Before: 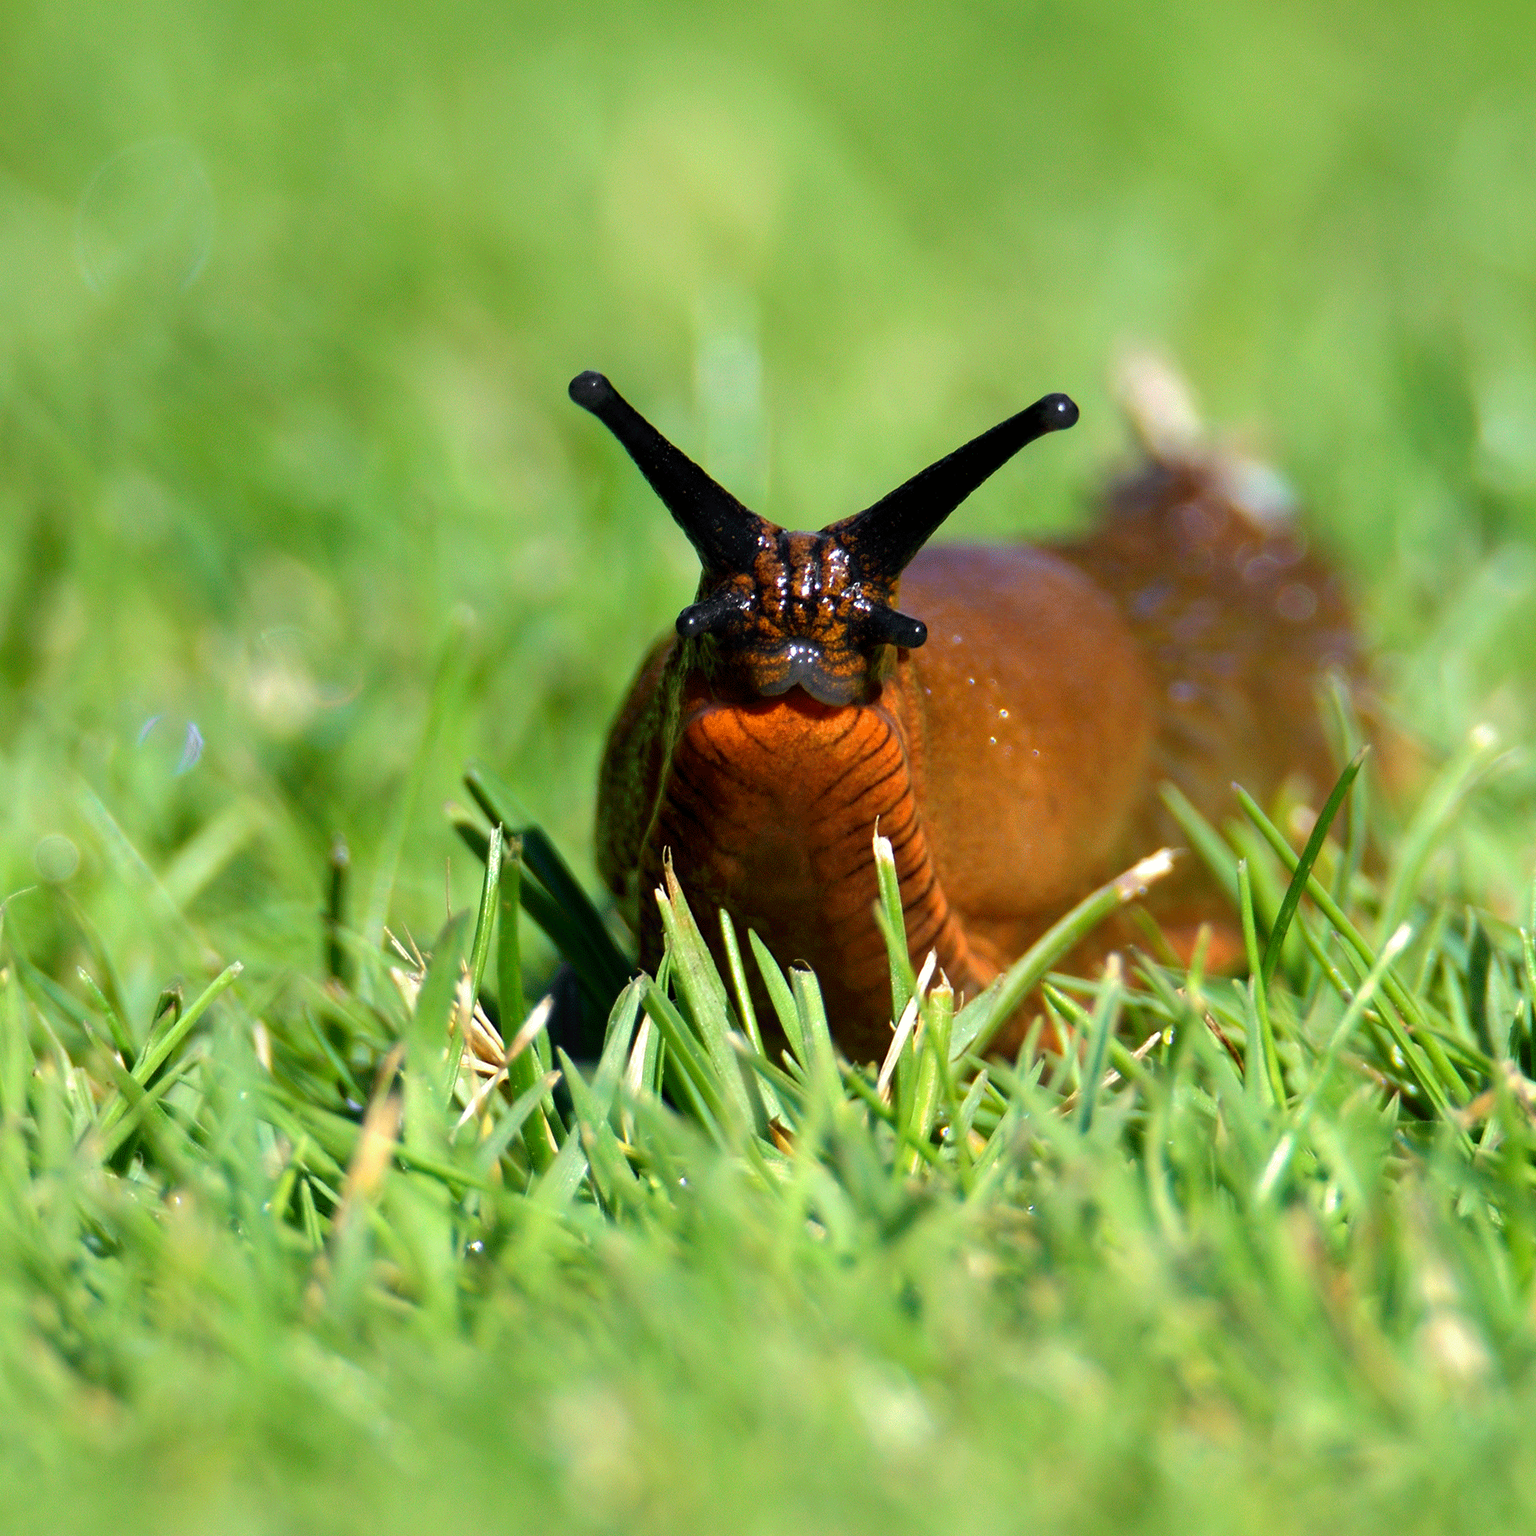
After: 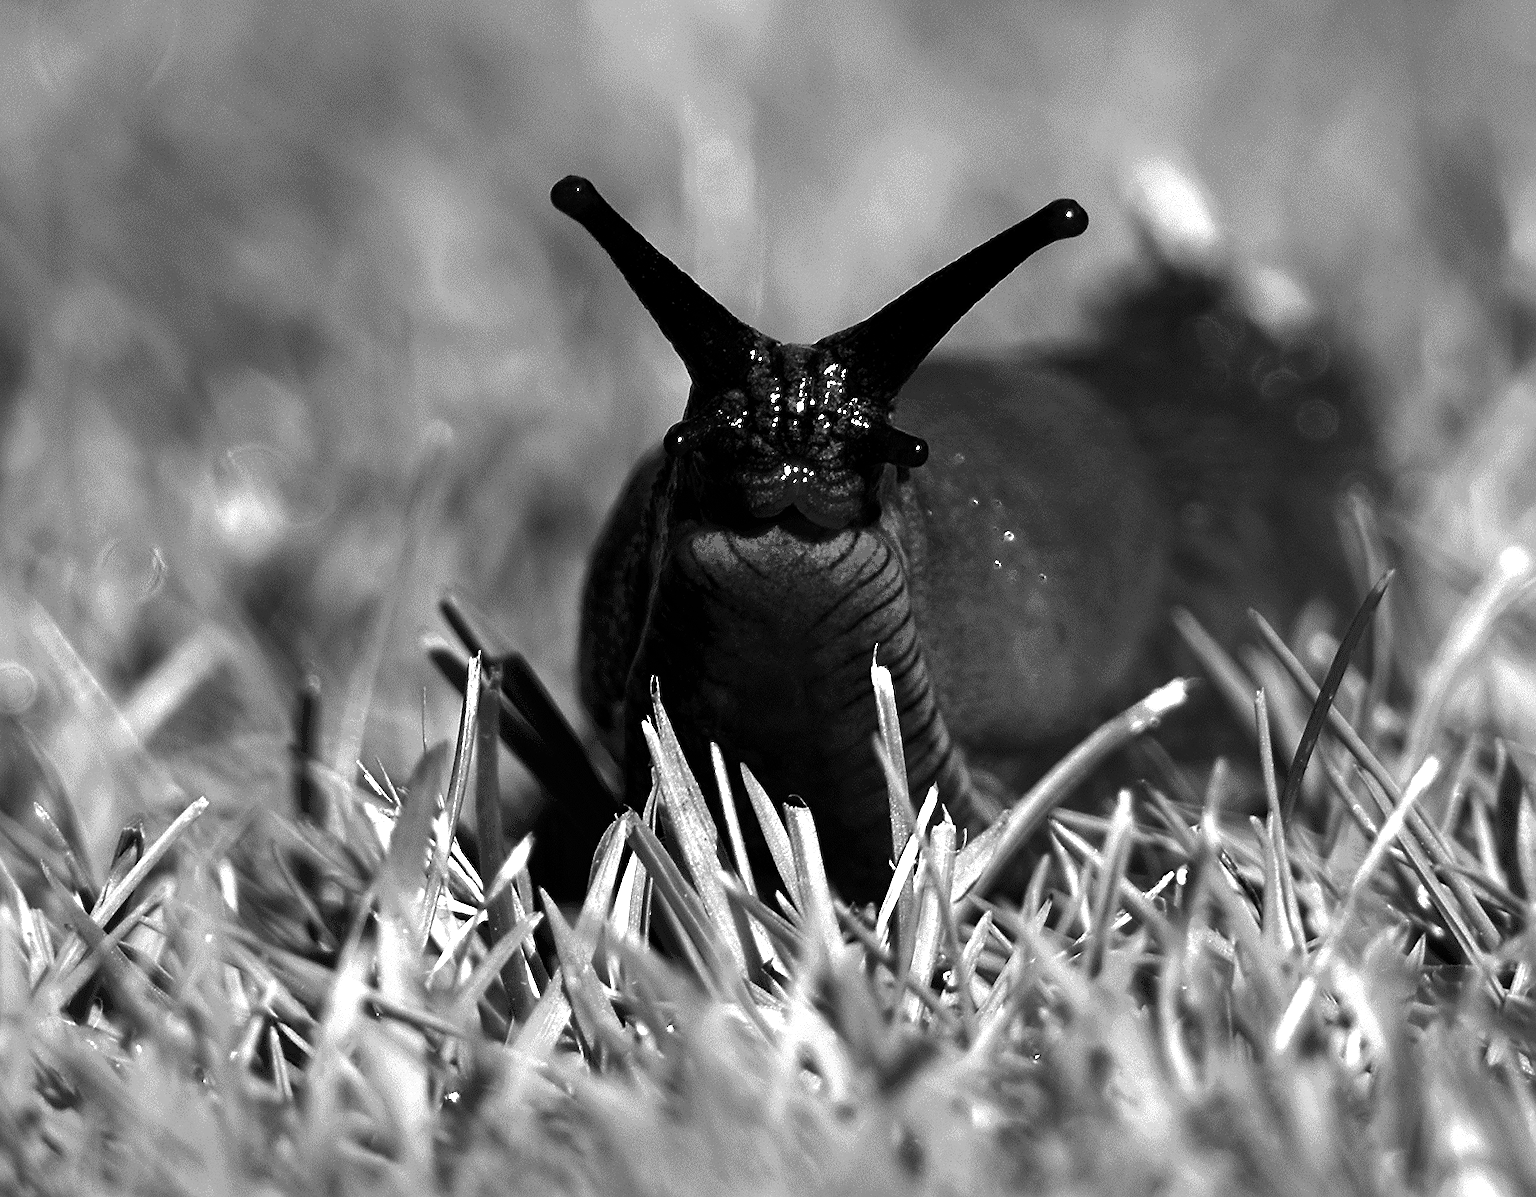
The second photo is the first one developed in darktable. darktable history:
sharpen: on, module defaults
contrast brightness saturation: contrast -0.03, brightness -0.59, saturation -1
crop and rotate: left 2.991%, top 13.302%, right 1.981%, bottom 12.636%
color balance rgb: perceptual saturation grading › global saturation 20%, perceptual saturation grading › highlights -50%, perceptual saturation grading › shadows 30%, perceptual brilliance grading › global brilliance 10%, perceptual brilliance grading › shadows 15%
